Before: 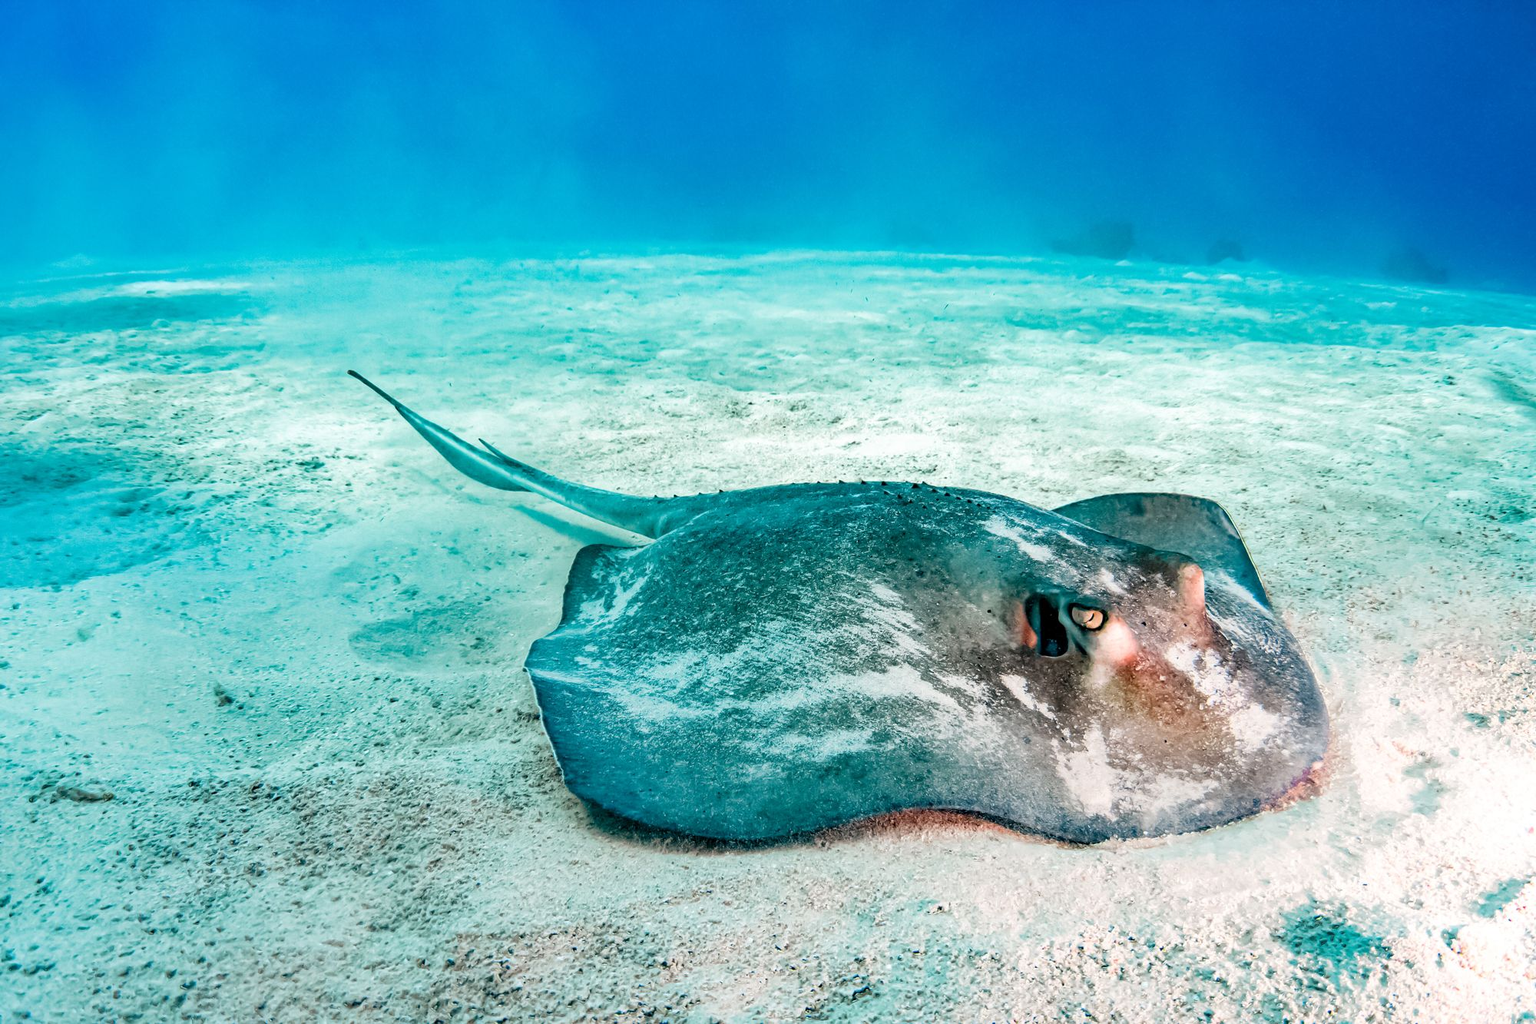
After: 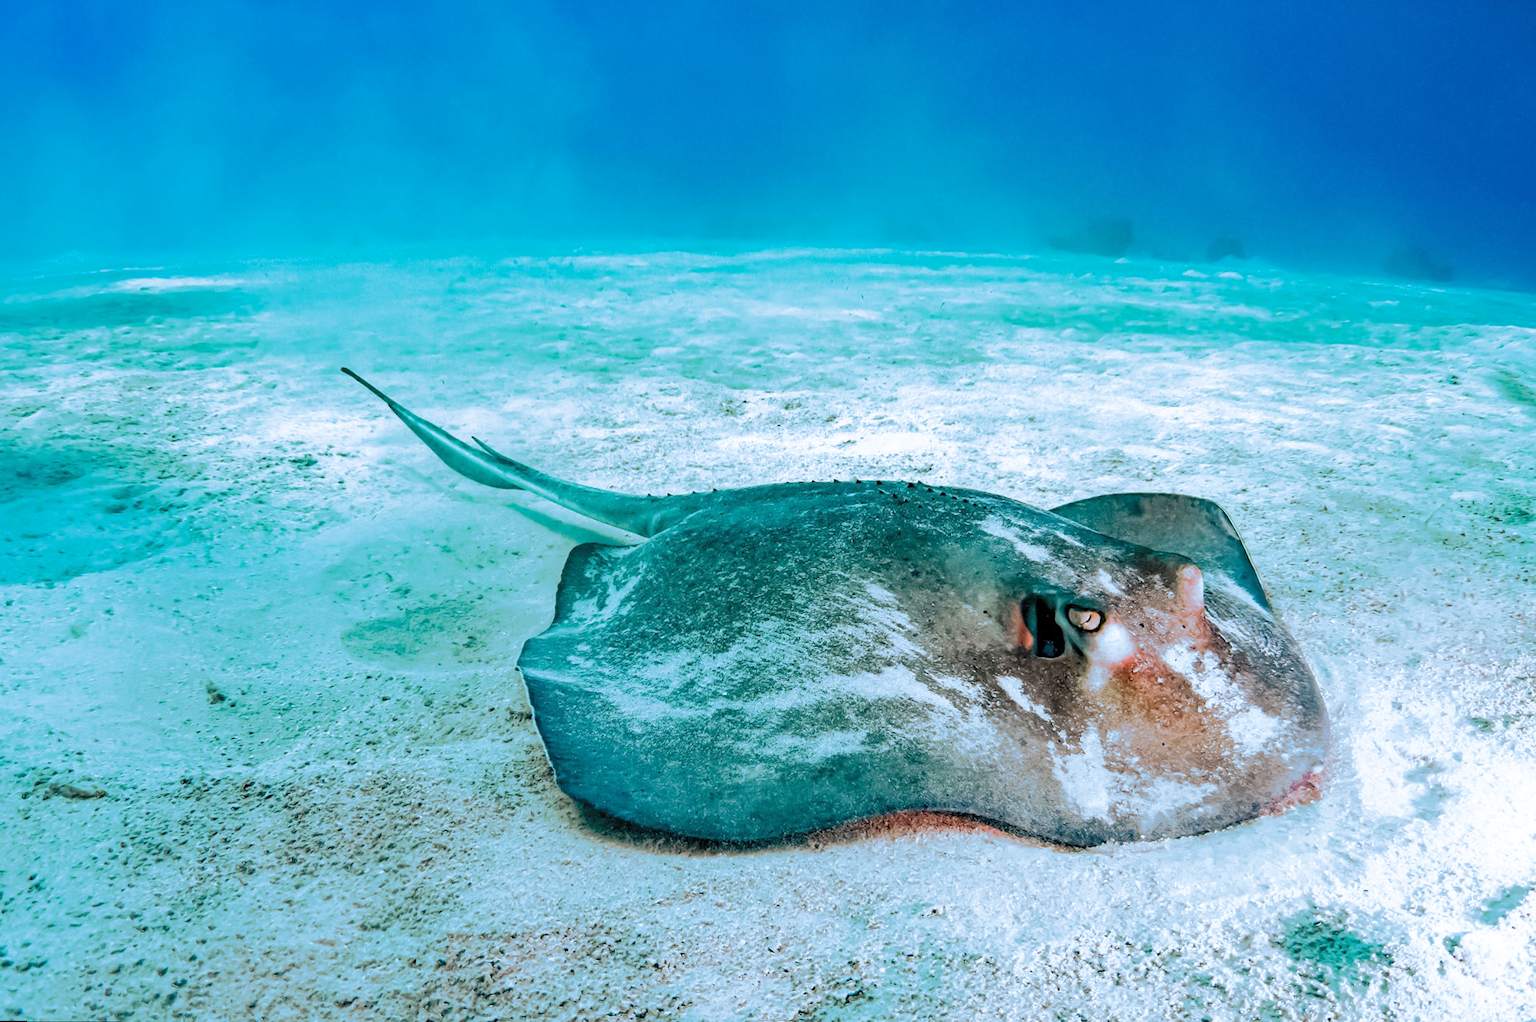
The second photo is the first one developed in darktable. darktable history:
split-toning: shadows › hue 351.18°, shadows › saturation 0.86, highlights › hue 218.82°, highlights › saturation 0.73, balance -19.167
rotate and perspective: rotation 0.192°, lens shift (horizontal) -0.015, crop left 0.005, crop right 0.996, crop top 0.006, crop bottom 0.99
